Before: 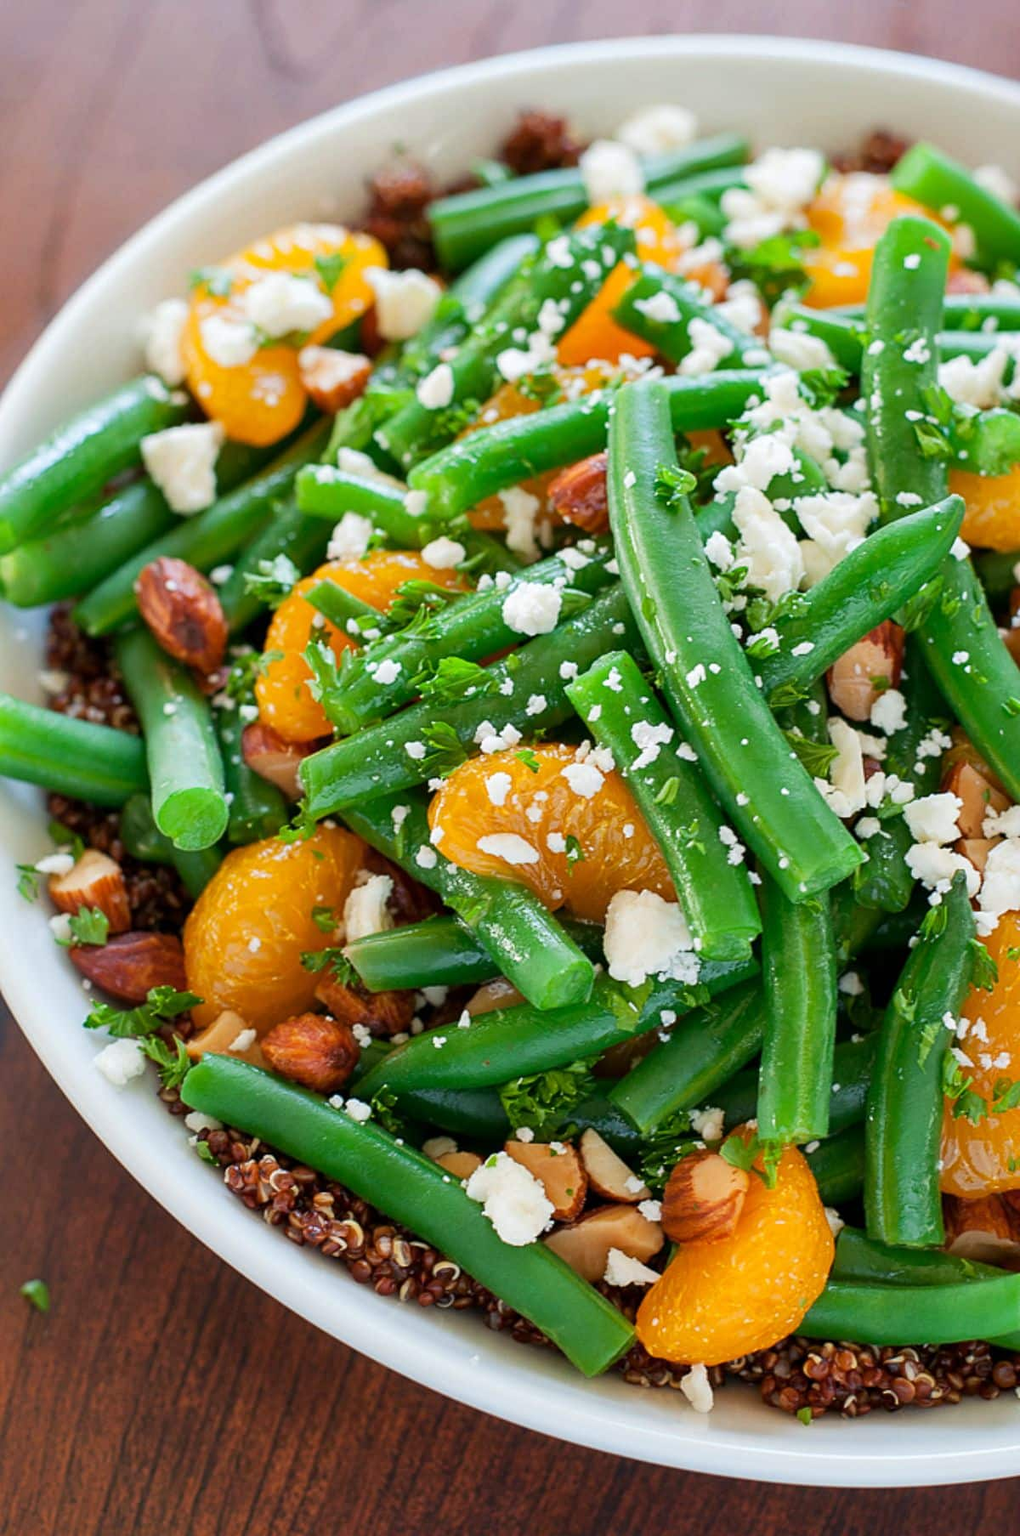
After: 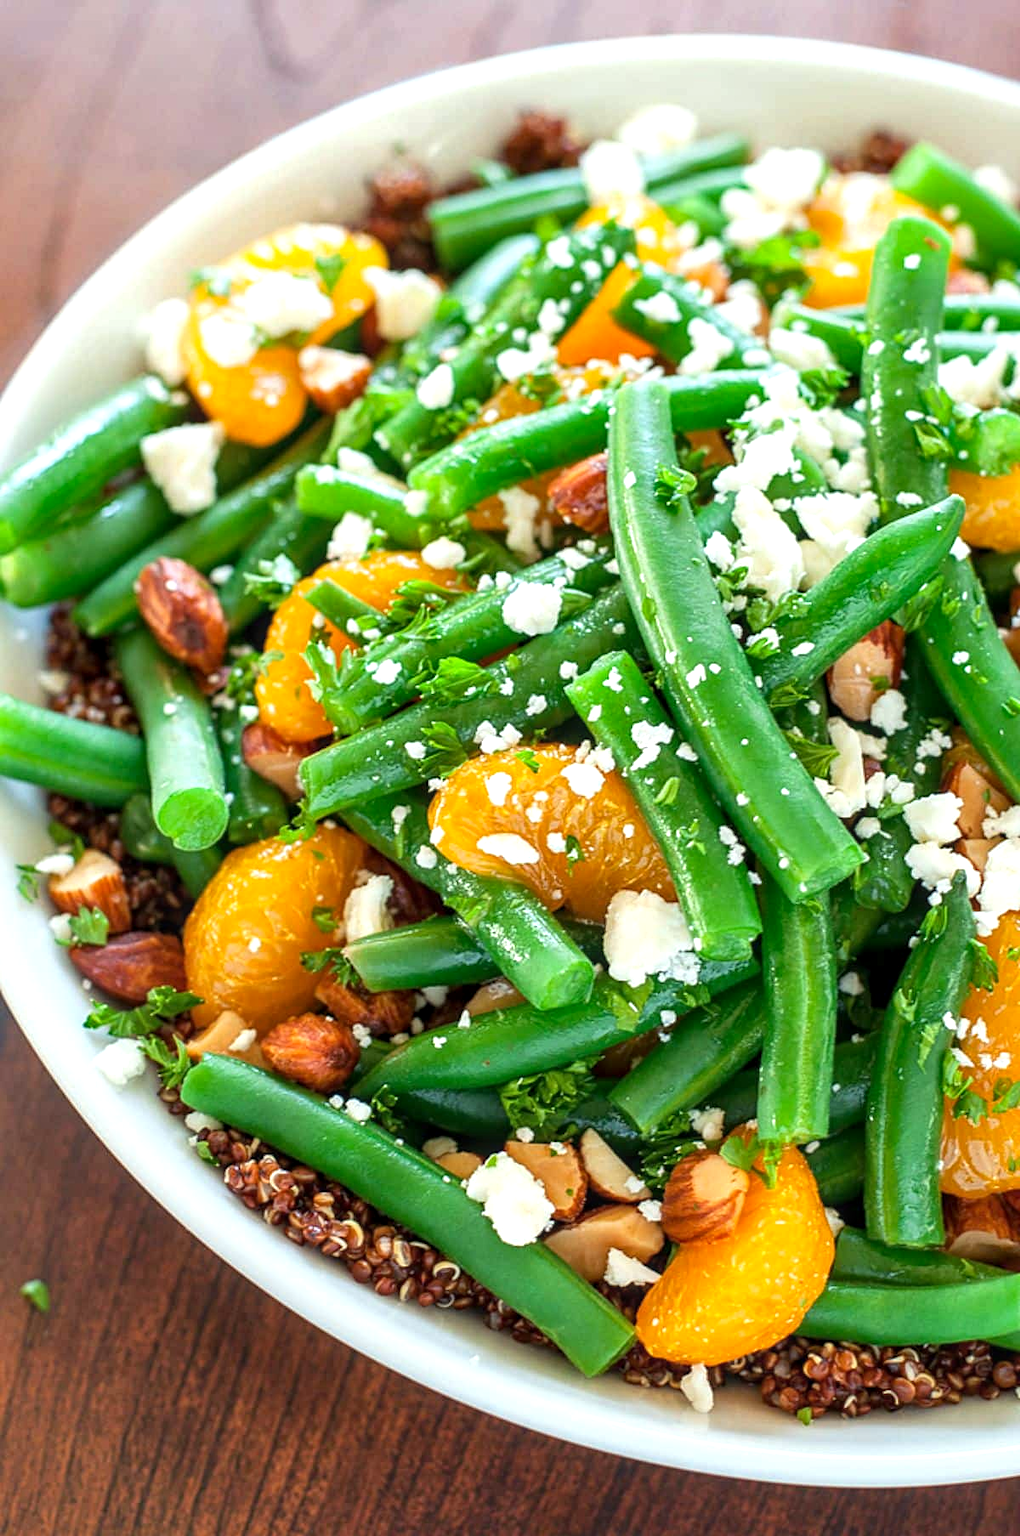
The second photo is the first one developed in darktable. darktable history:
color correction: highlights a* -2.7, highlights b* 2.59
exposure: black level correction 0, exposure 0.499 EV, compensate exposure bias true, compensate highlight preservation false
local contrast: on, module defaults
